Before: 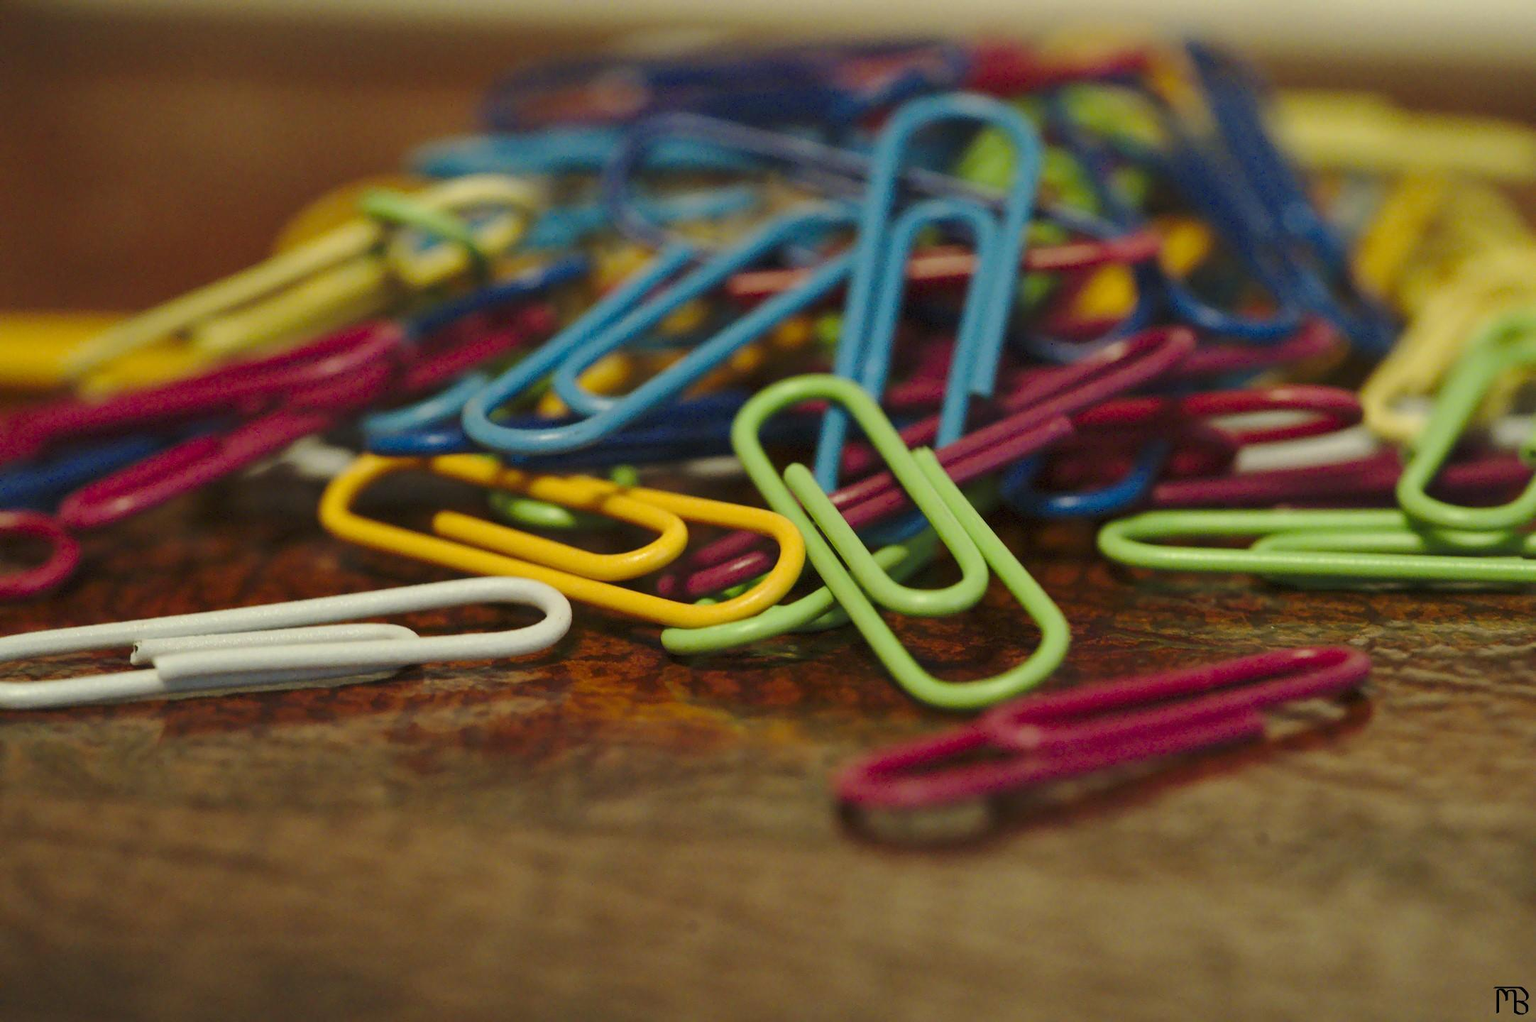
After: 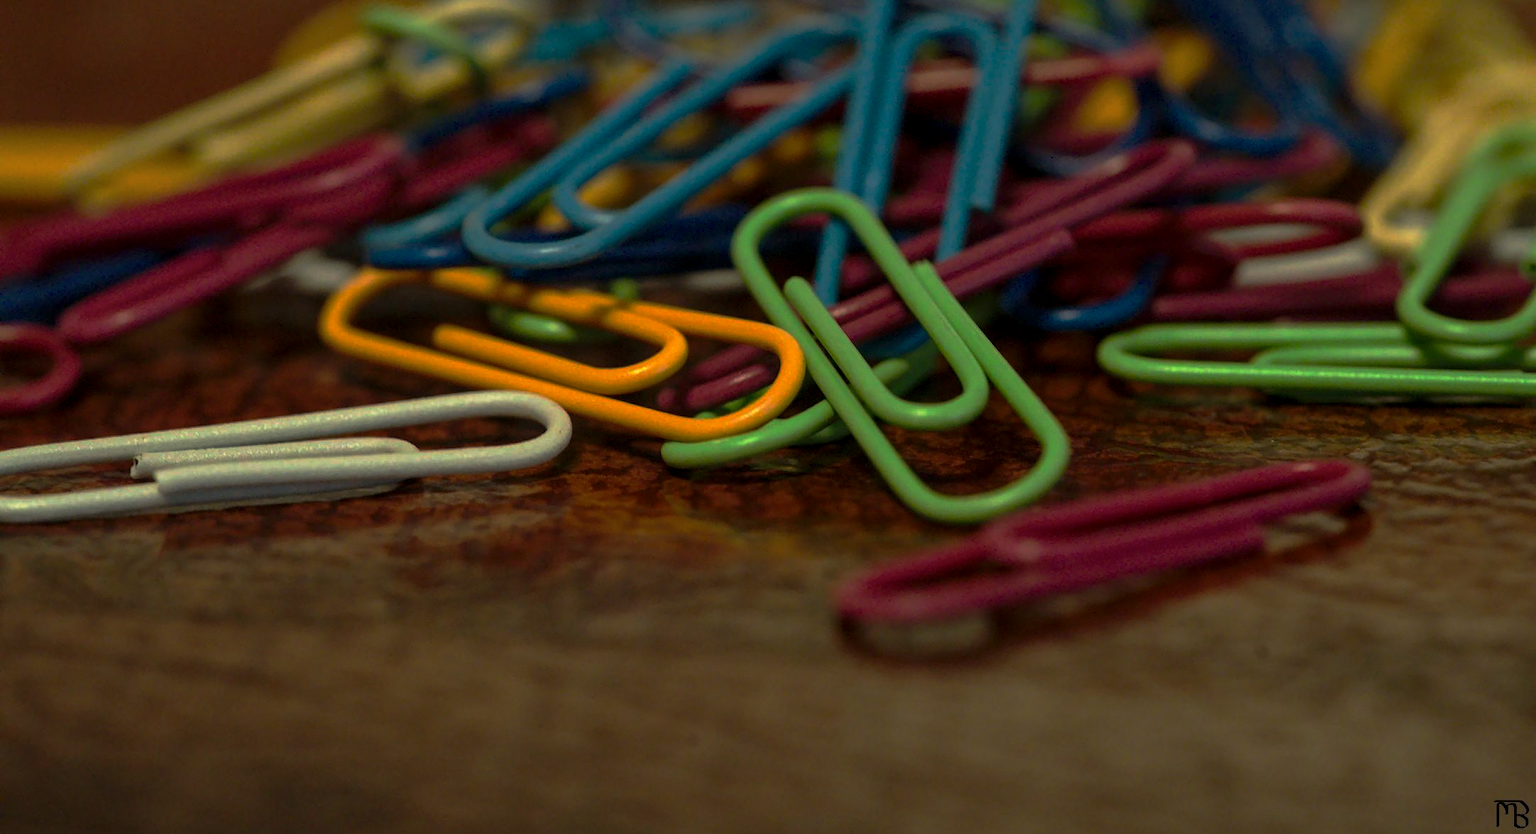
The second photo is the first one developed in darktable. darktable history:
local contrast: on, module defaults
crop and rotate: top 18.305%
base curve: curves: ch0 [(0, 0) (0.564, 0.291) (0.802, 0.731) (1, 1)], preserve colors none
